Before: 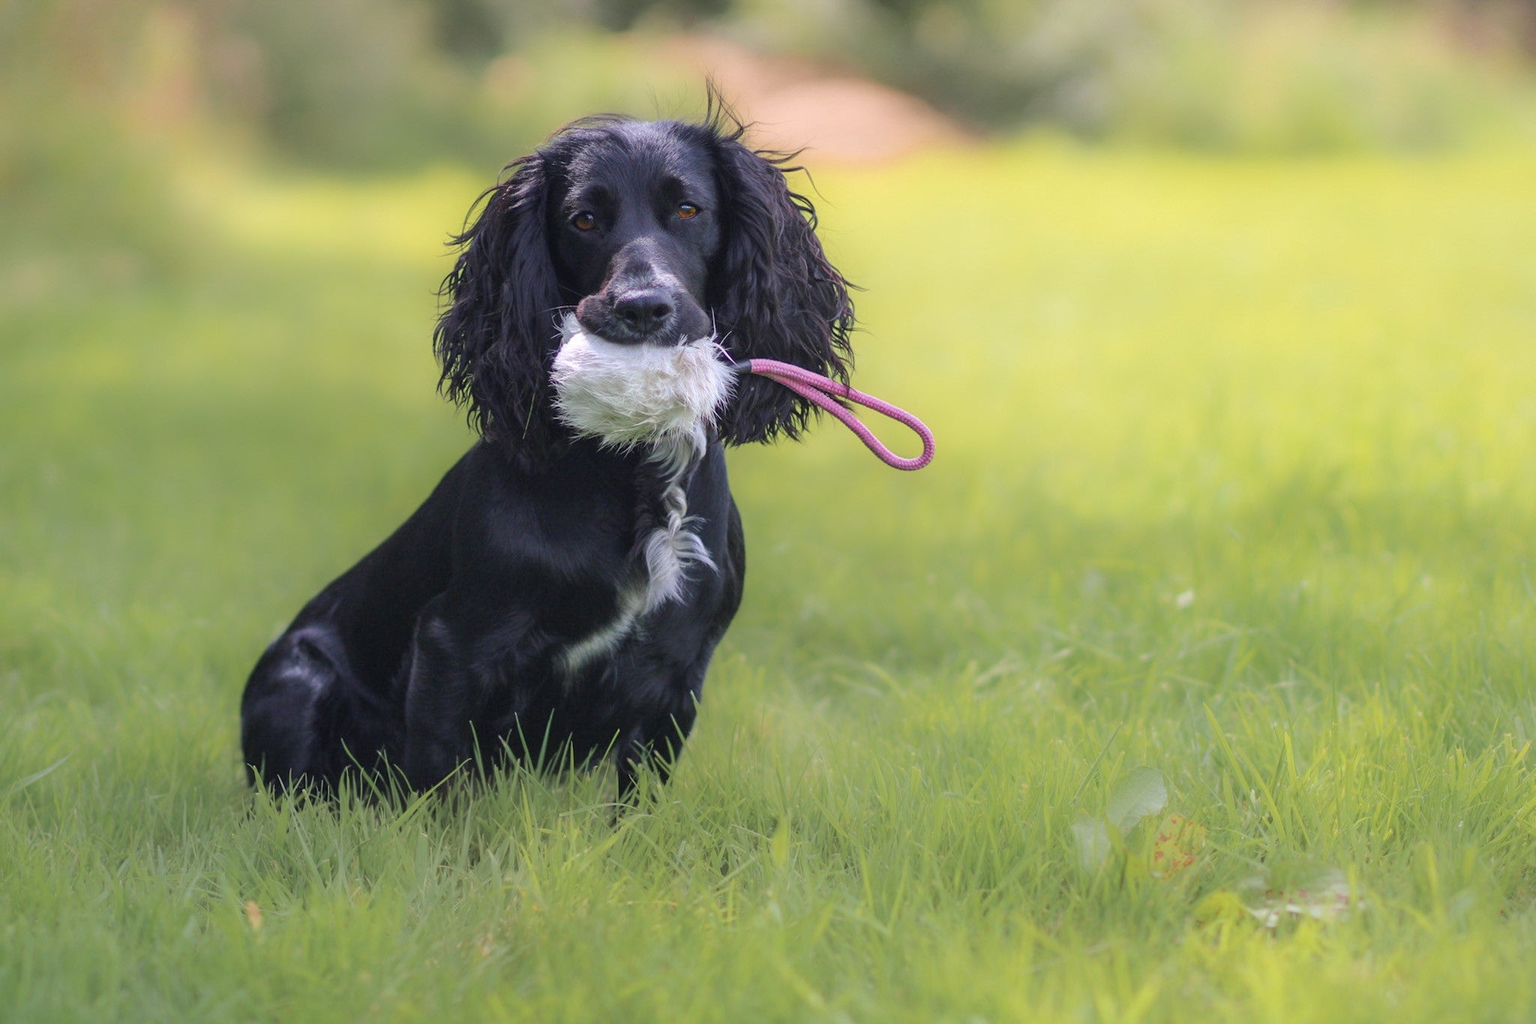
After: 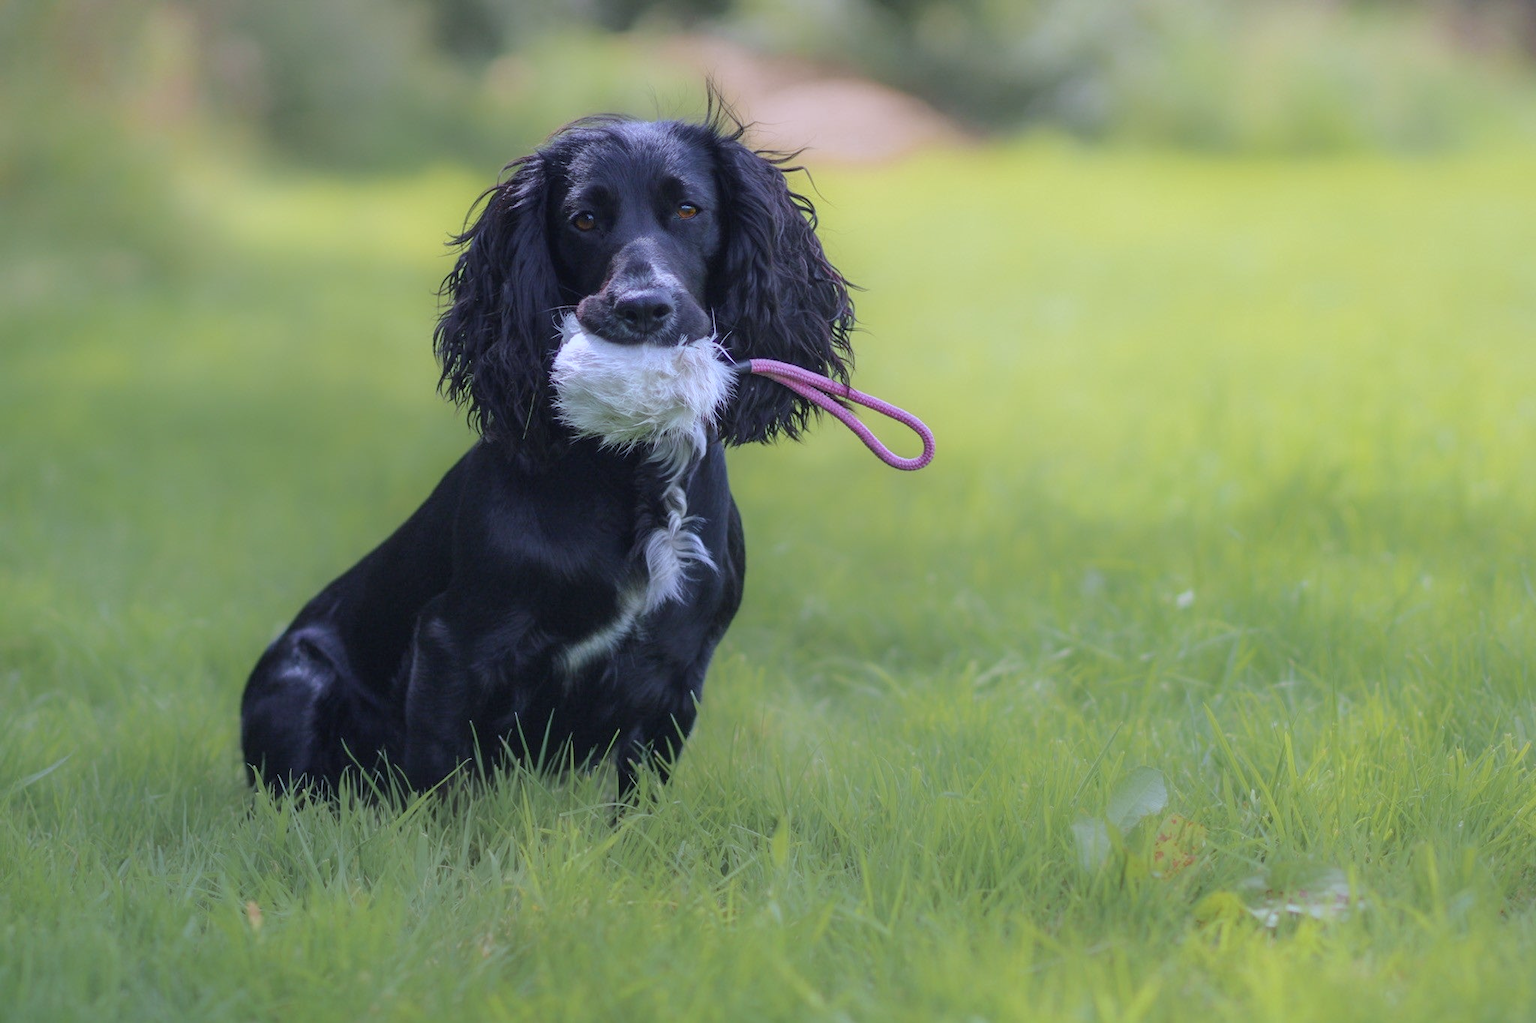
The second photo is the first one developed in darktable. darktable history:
exposure: exposure -0.242 EV, compensate highlight preservation false
white balance: red 0.926, green 1.003, blue 1.133
